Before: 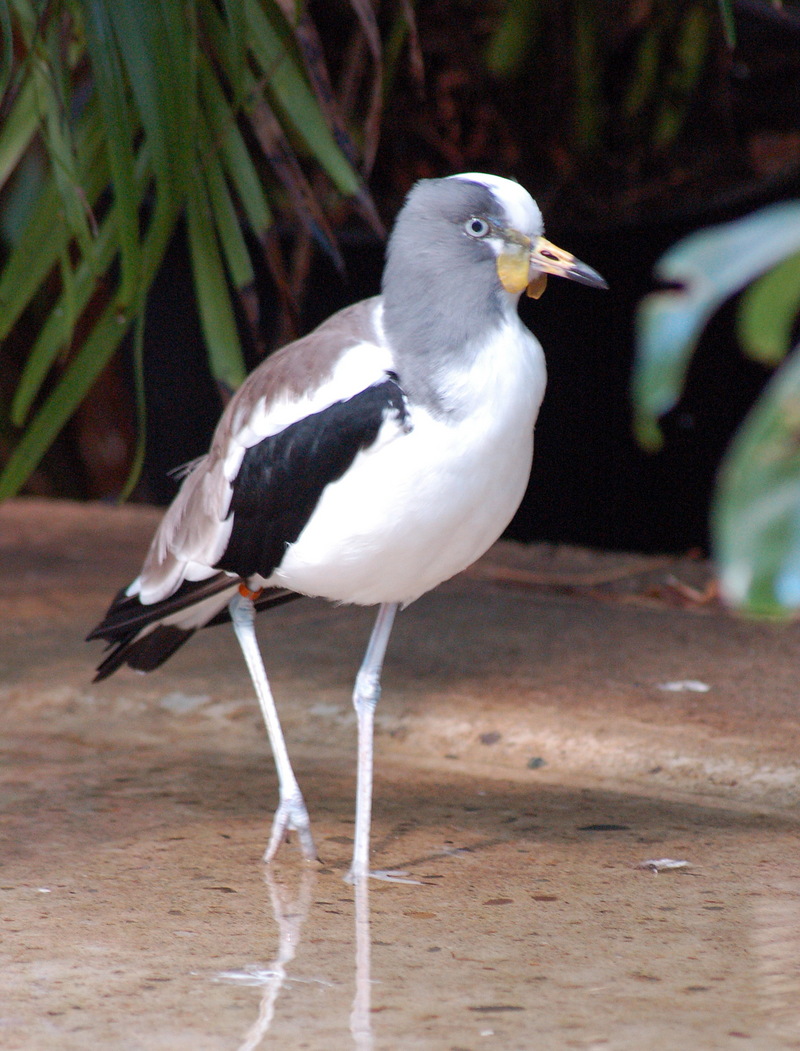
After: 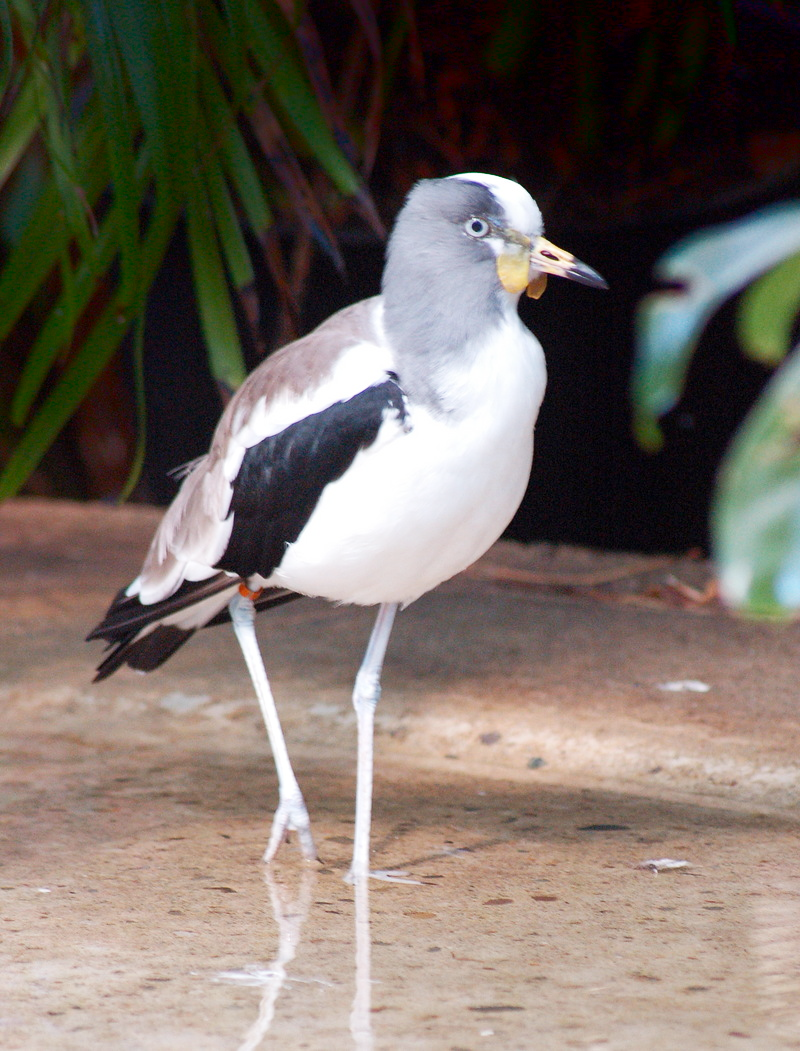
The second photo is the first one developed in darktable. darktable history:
base curve: curves: ch0 [(0, 0) (0.204, 0.334) (0.55, 0.733) (1, 1)], preserve colors none
tone equalizer: on, module defaults
shadows and highlights: shadows -88.03, highlights -35.45, shadows color adjustment 99.15%, highlights color adjustment 0%, soften with gaussian
